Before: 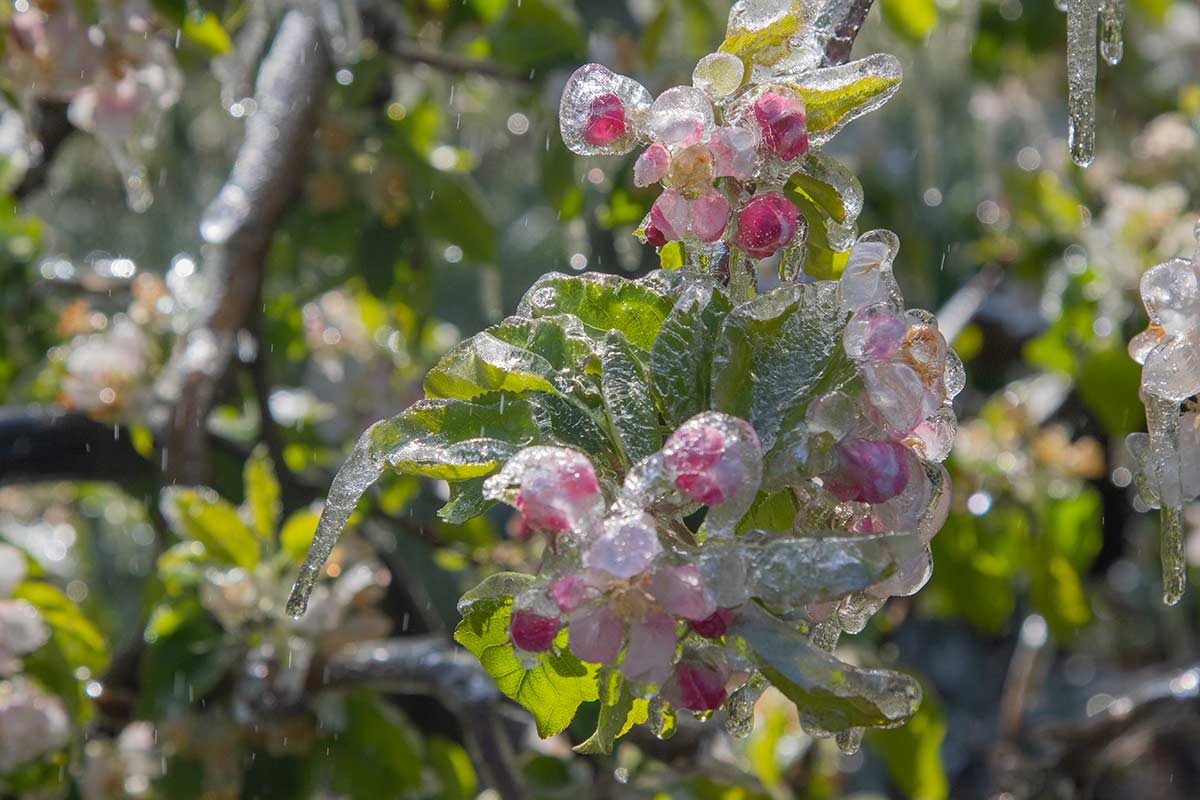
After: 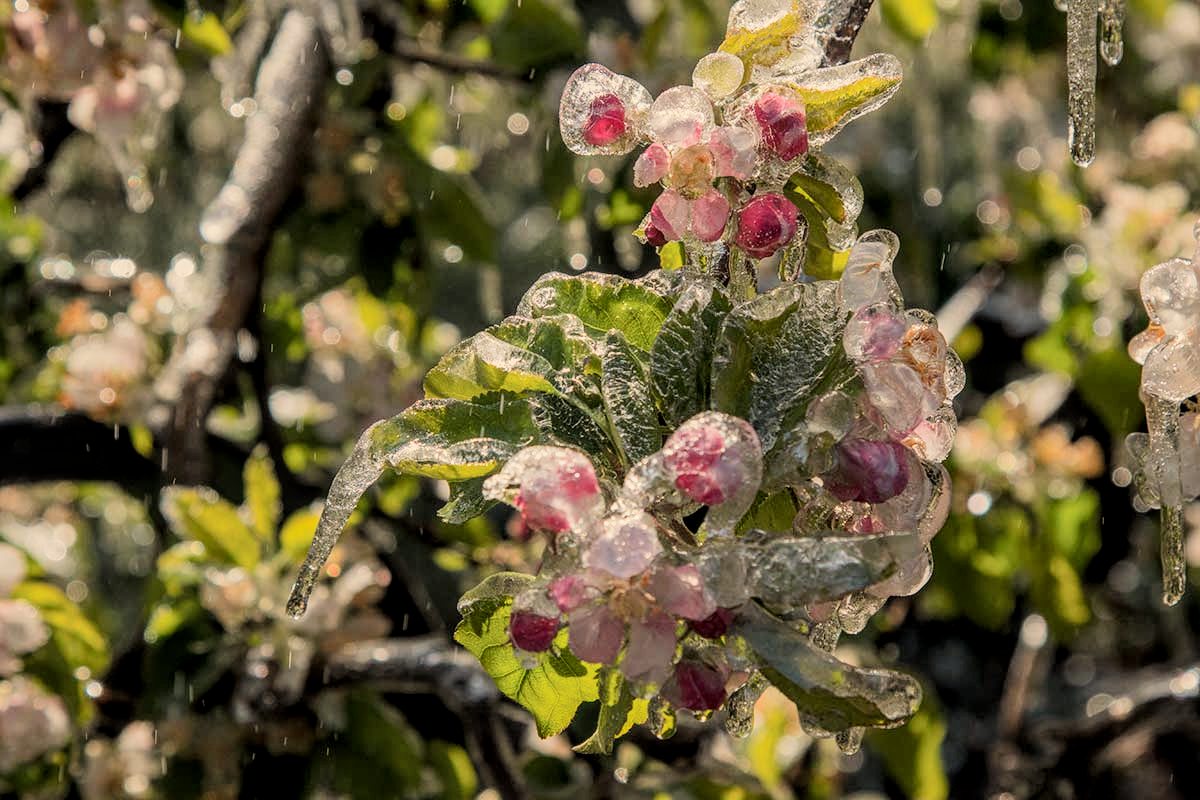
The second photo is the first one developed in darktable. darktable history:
local contrast: on, module defaults
white balance: red 1.123, blue 0.83
filmic rgb: black relative exposure -5 EV, hardness 2.88, contrast 1.4, highlights saturation mix -30%
